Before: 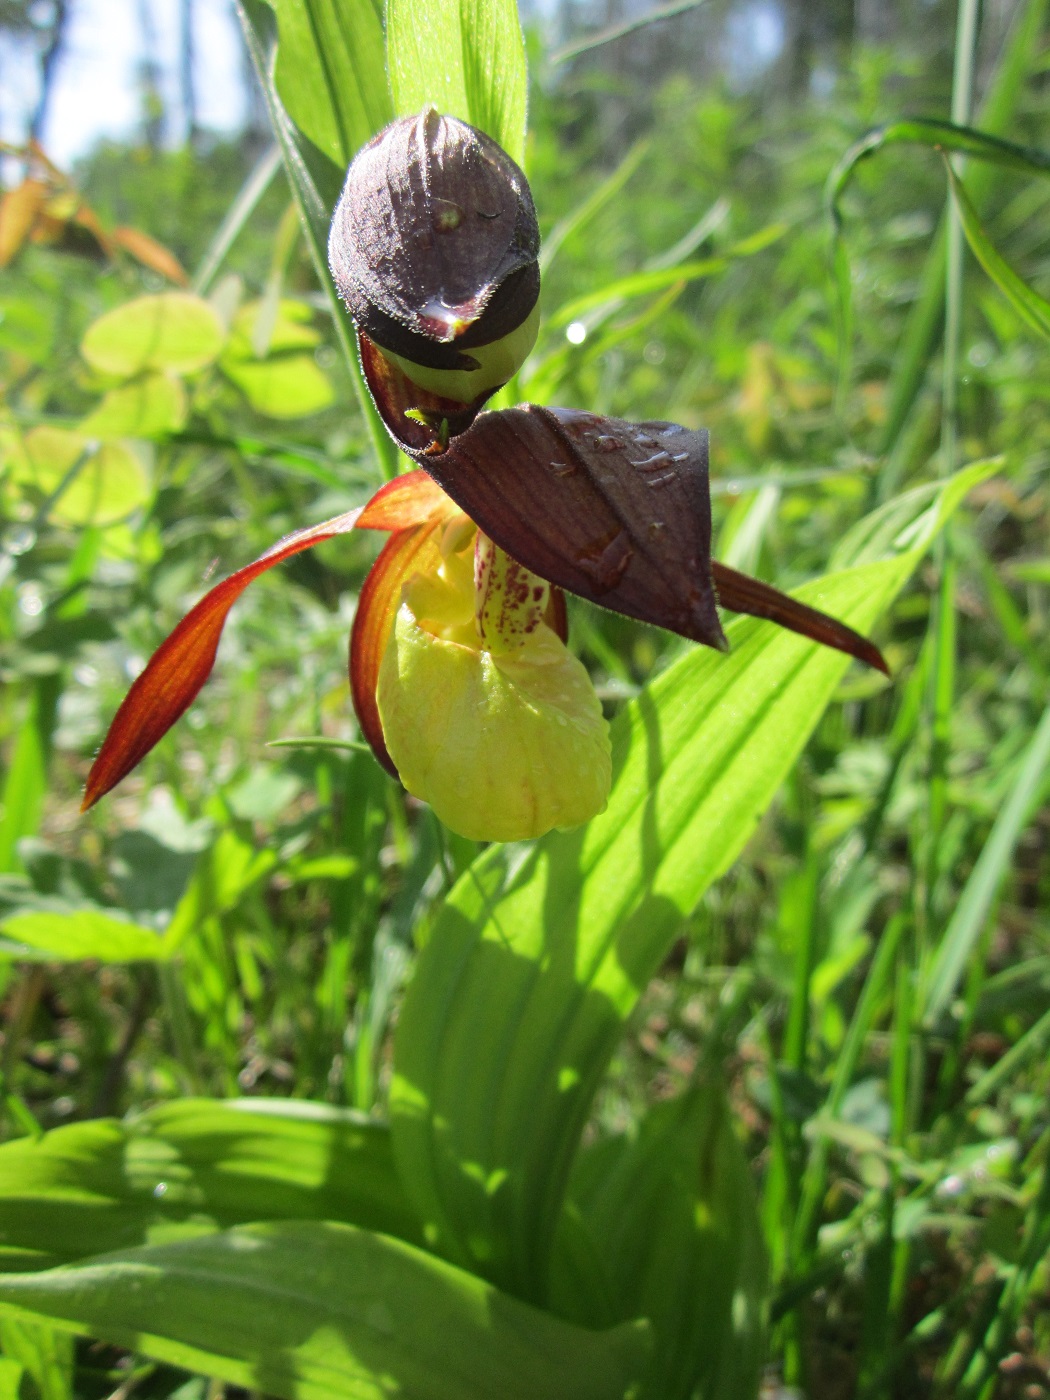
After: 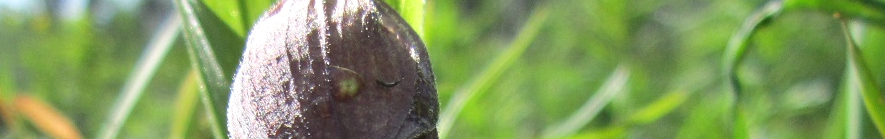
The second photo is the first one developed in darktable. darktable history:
exposure: exposure 0.2 EV, compensate highlight preservation false
shadows and highlights: shadows 37.27, highlights -28.18, soften with gaussian
crop and rotate: left 9.644%, top 9.491%, right 6.021%, bottom 80.509%
